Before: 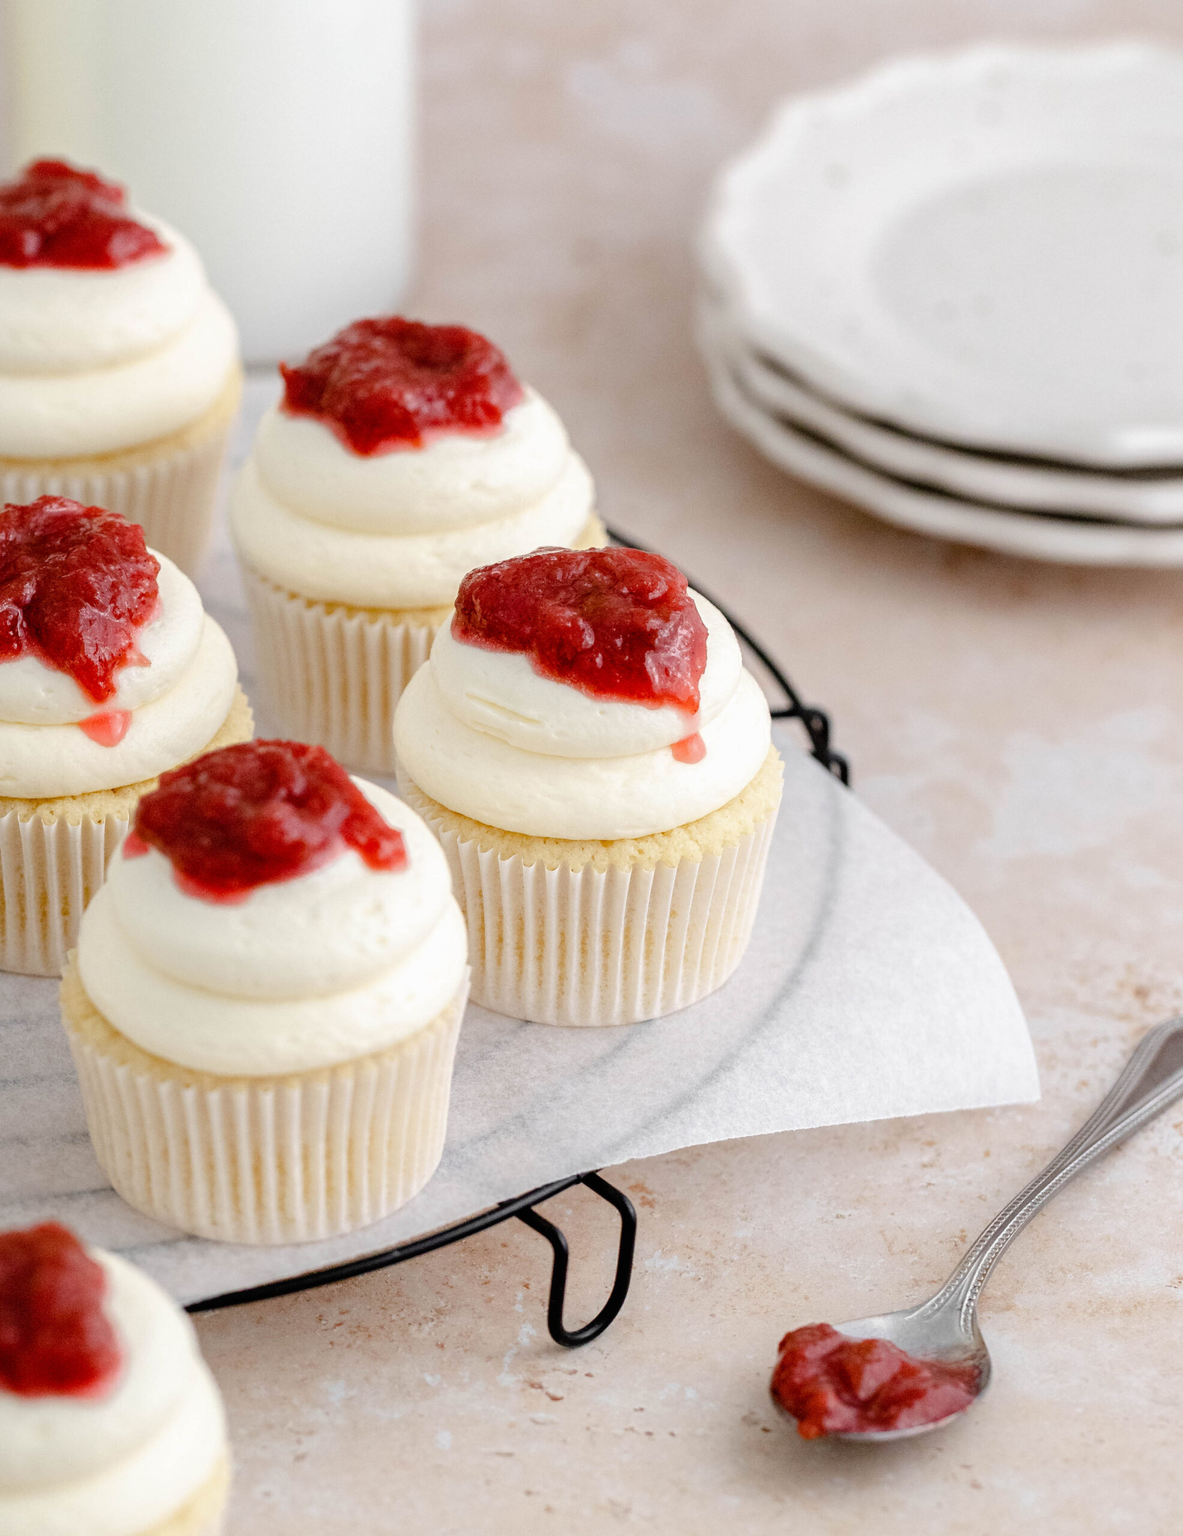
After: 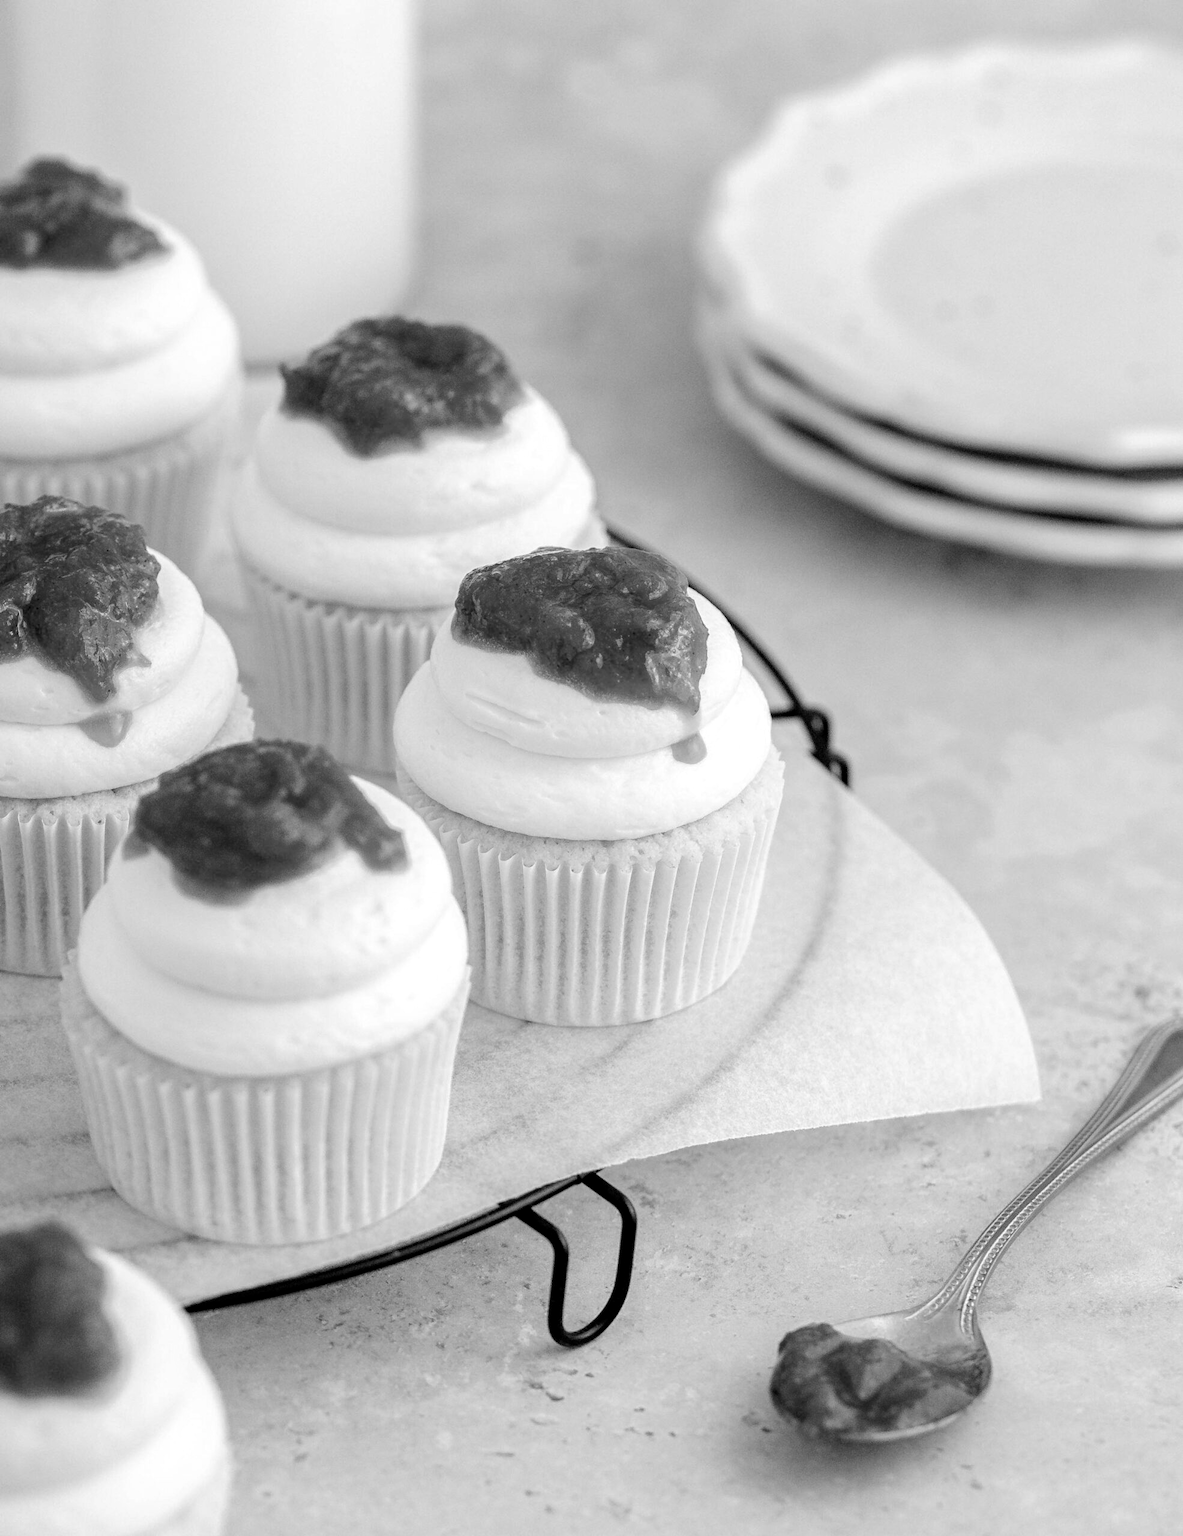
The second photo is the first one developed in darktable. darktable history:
tone equalizer: on, module defaults
monochrome: on, module defaults
local contrast: highlights 100%, shadows 100%, detail 120%, midtone range 0.2
